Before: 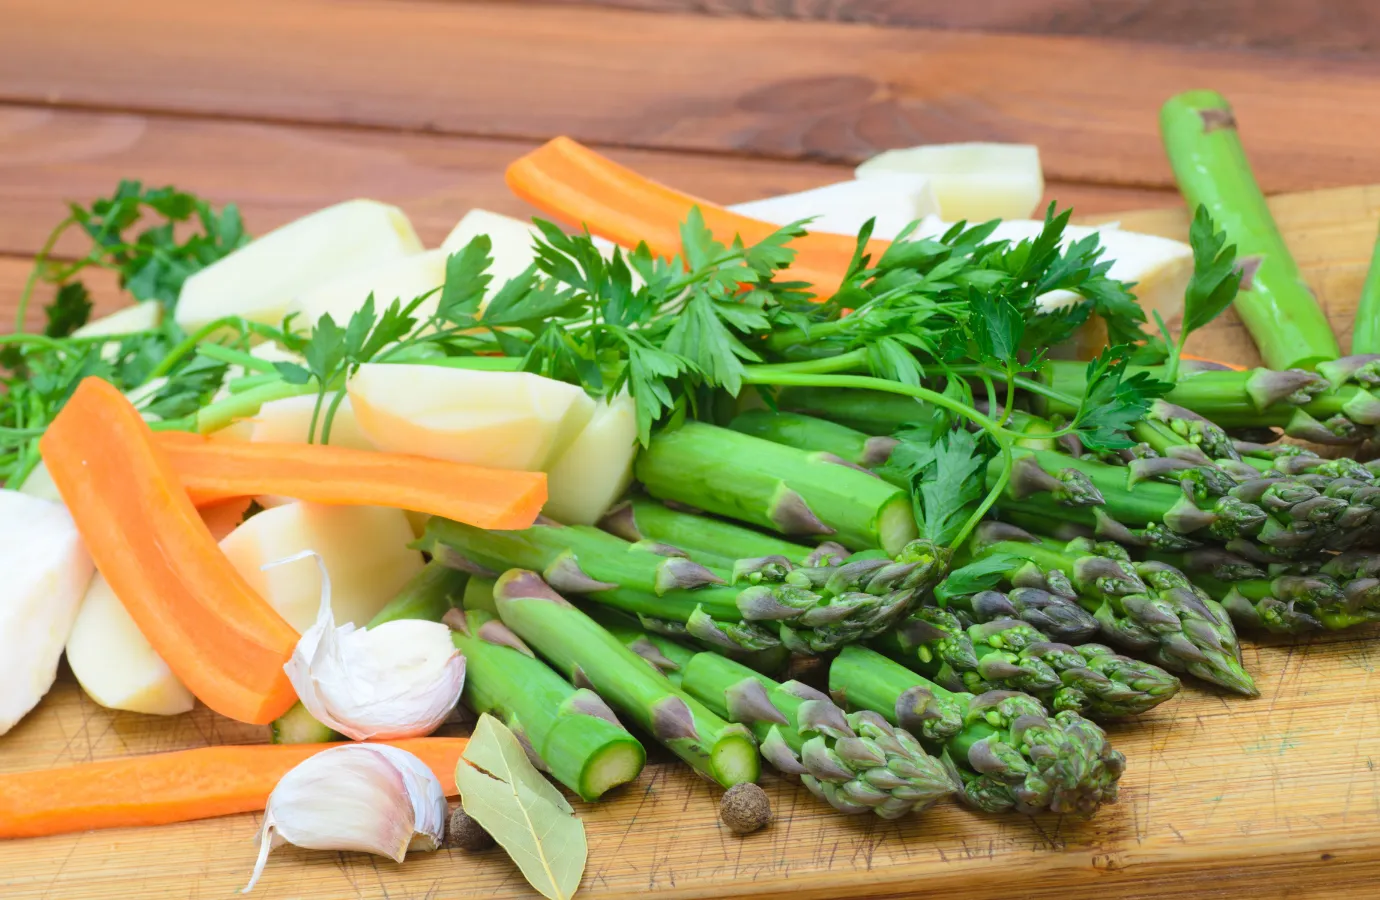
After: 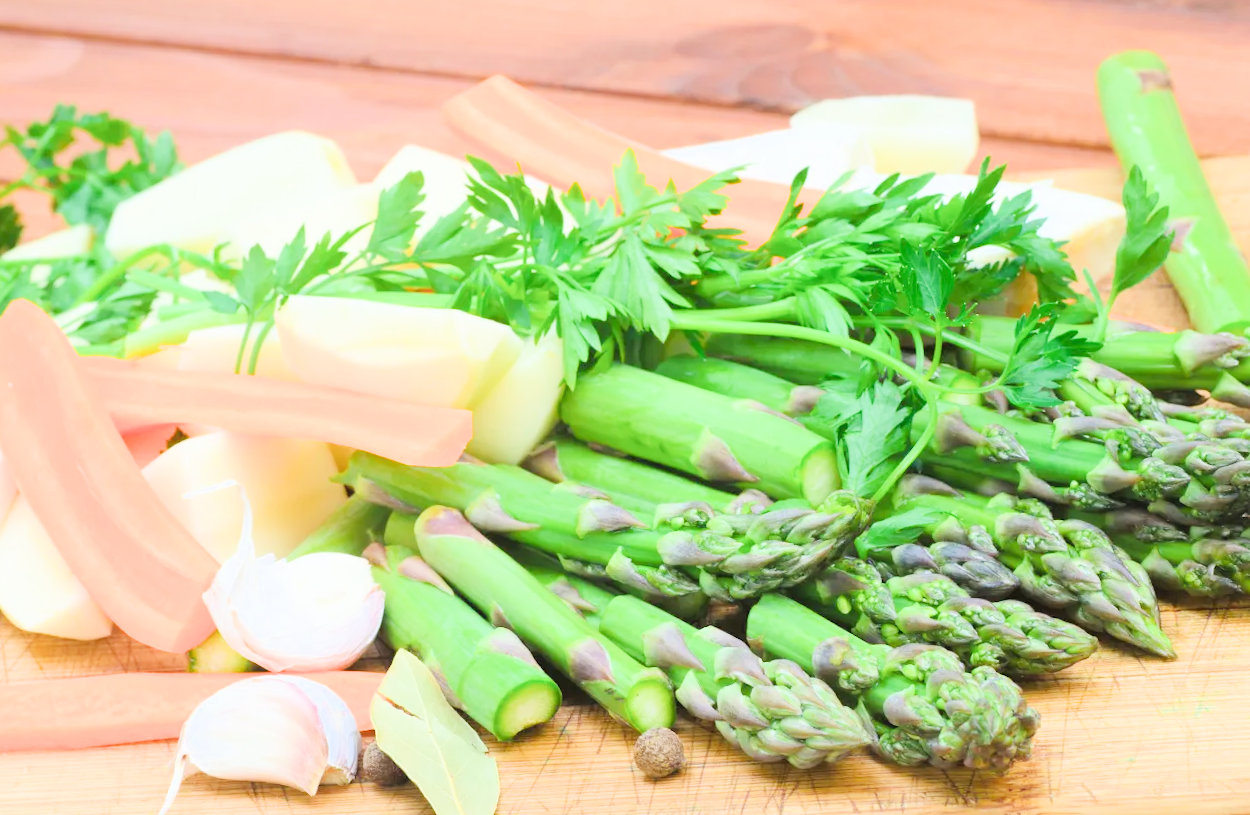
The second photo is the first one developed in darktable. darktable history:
crop and rotate: angle -1.96°, left 3.097%, top 4.154%, right 1.586%, bottom 0.529%
exposure: black level correction 0, exposure 1.9 EV, compensate highlight preservation false
filmic rgb: black relative exposure -7.65 EV, white relative exposure 4.56 EV, hardness 3.61
